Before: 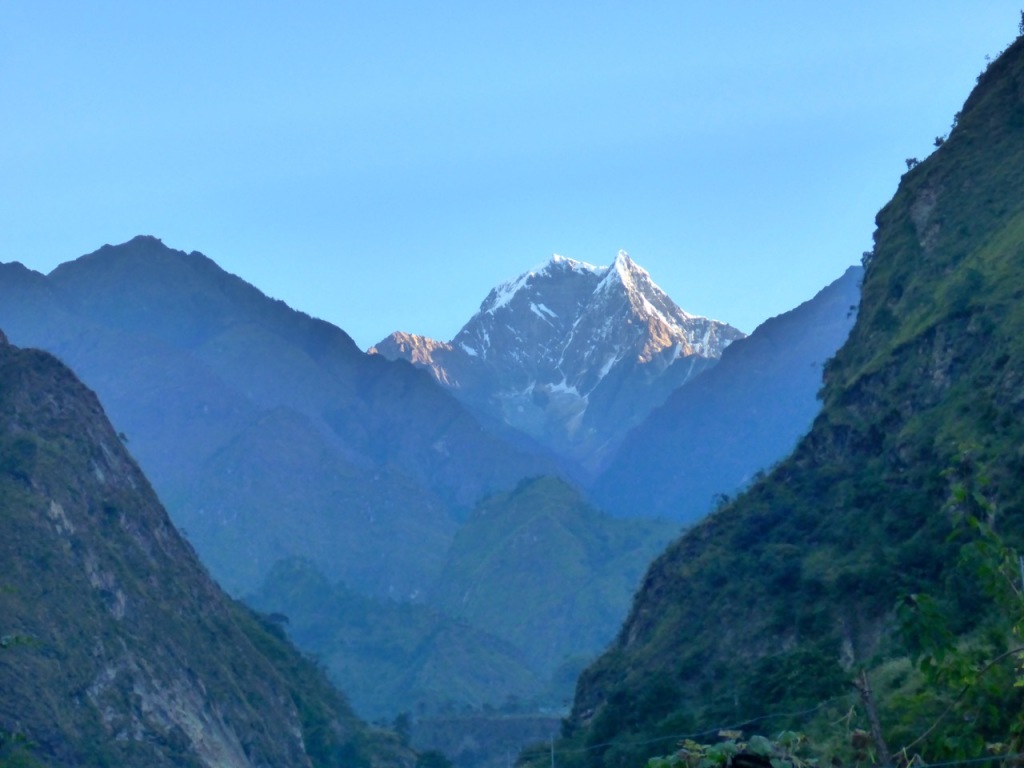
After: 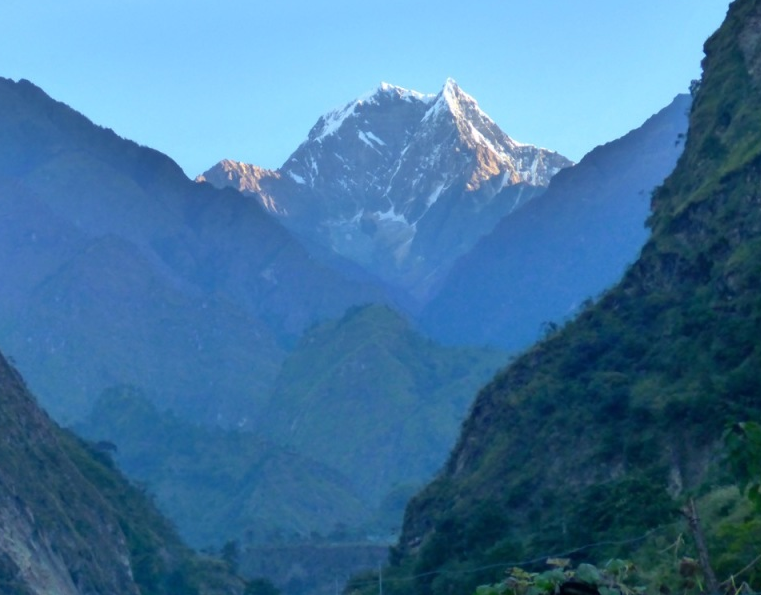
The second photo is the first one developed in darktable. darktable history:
crop: left 16.862%, top 22.422%, right 8.793%
